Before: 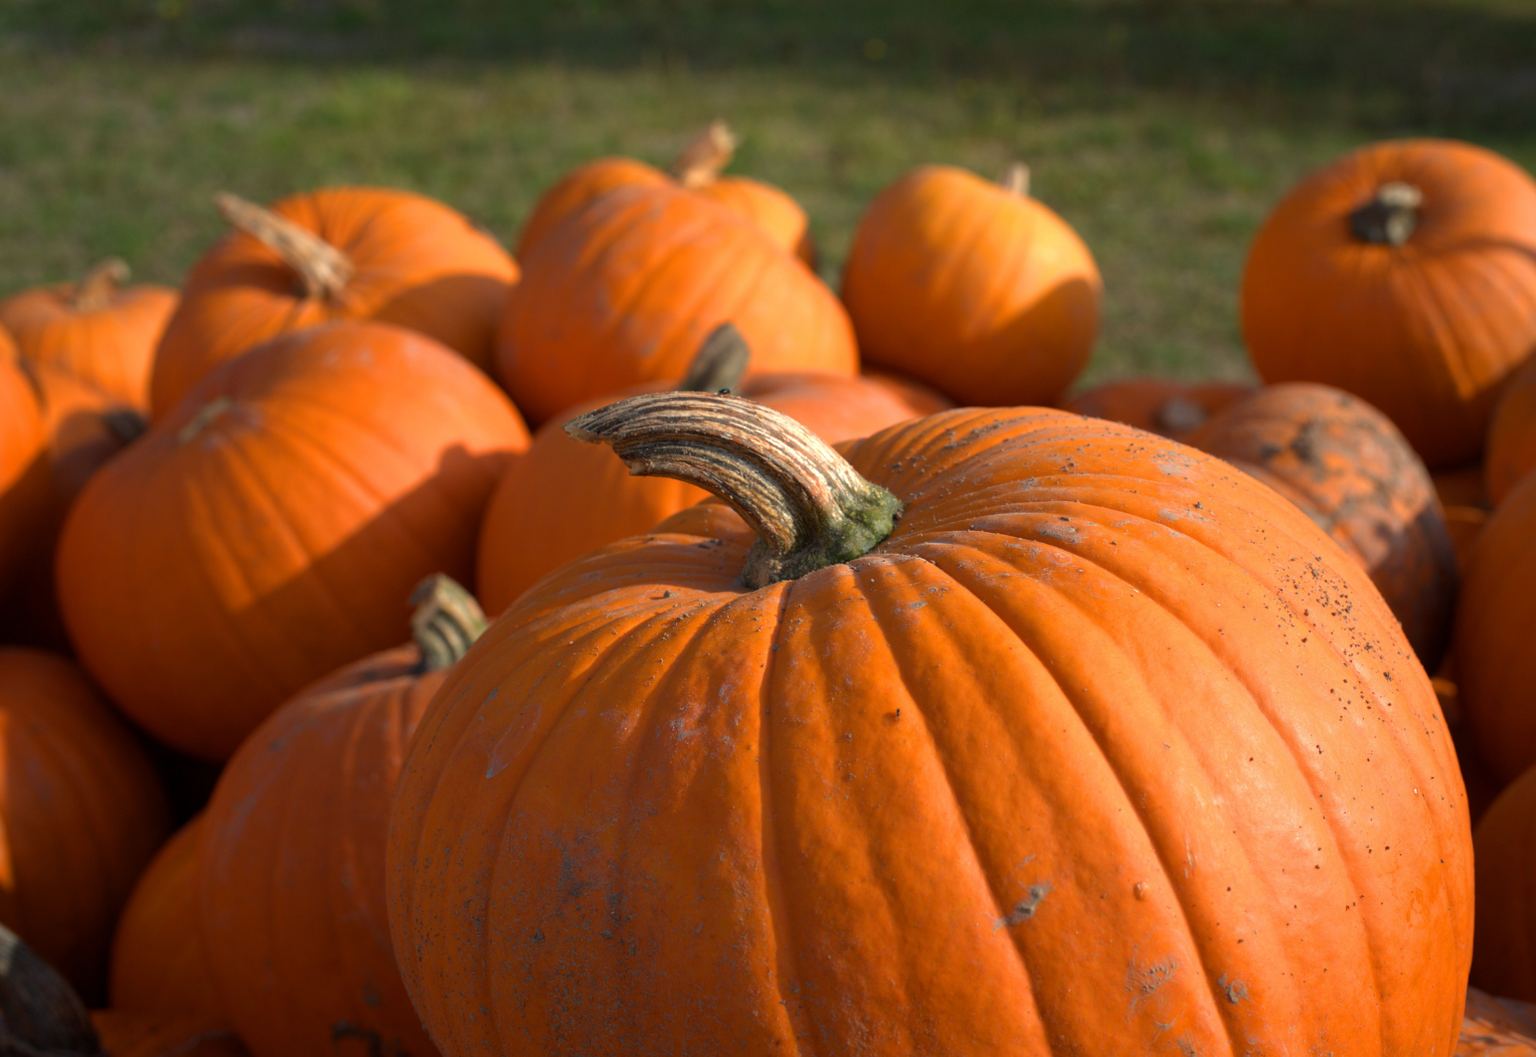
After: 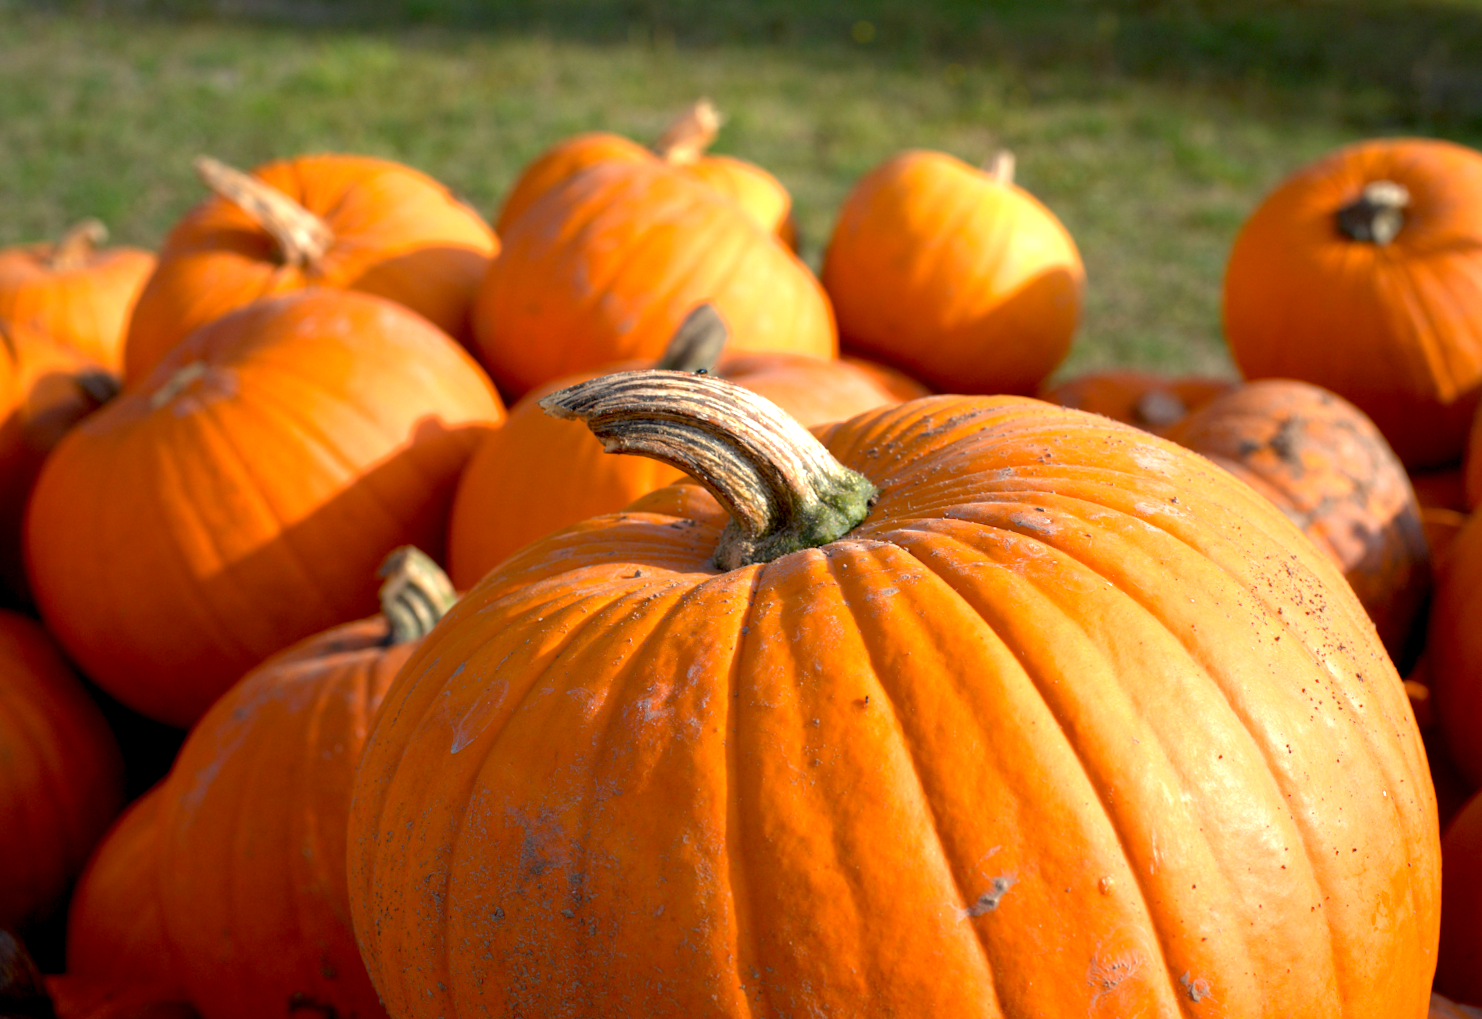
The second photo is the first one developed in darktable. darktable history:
white balance: red 0.974, blue 1.044
crop and rotate: angle -1.69°
exposure: black level correction 0.008, exposure 0.979 EV, compensate highlight preservation false
